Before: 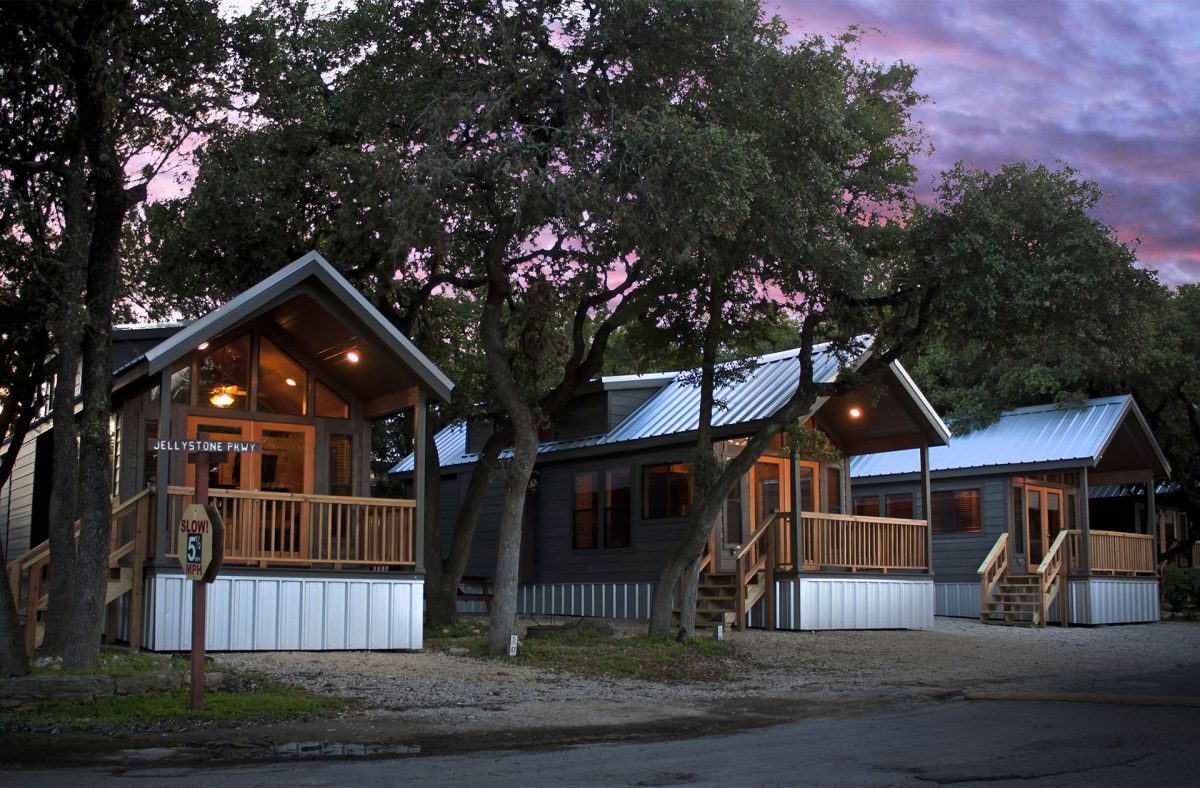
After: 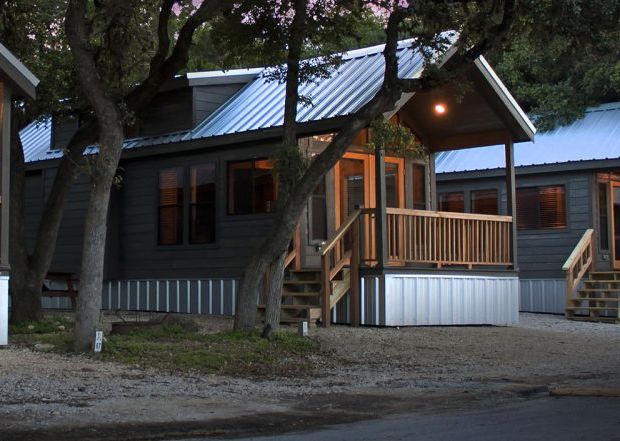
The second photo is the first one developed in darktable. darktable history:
crop: left 34.642%, top 38.602%, right 13.633%, bottom 5.207%
